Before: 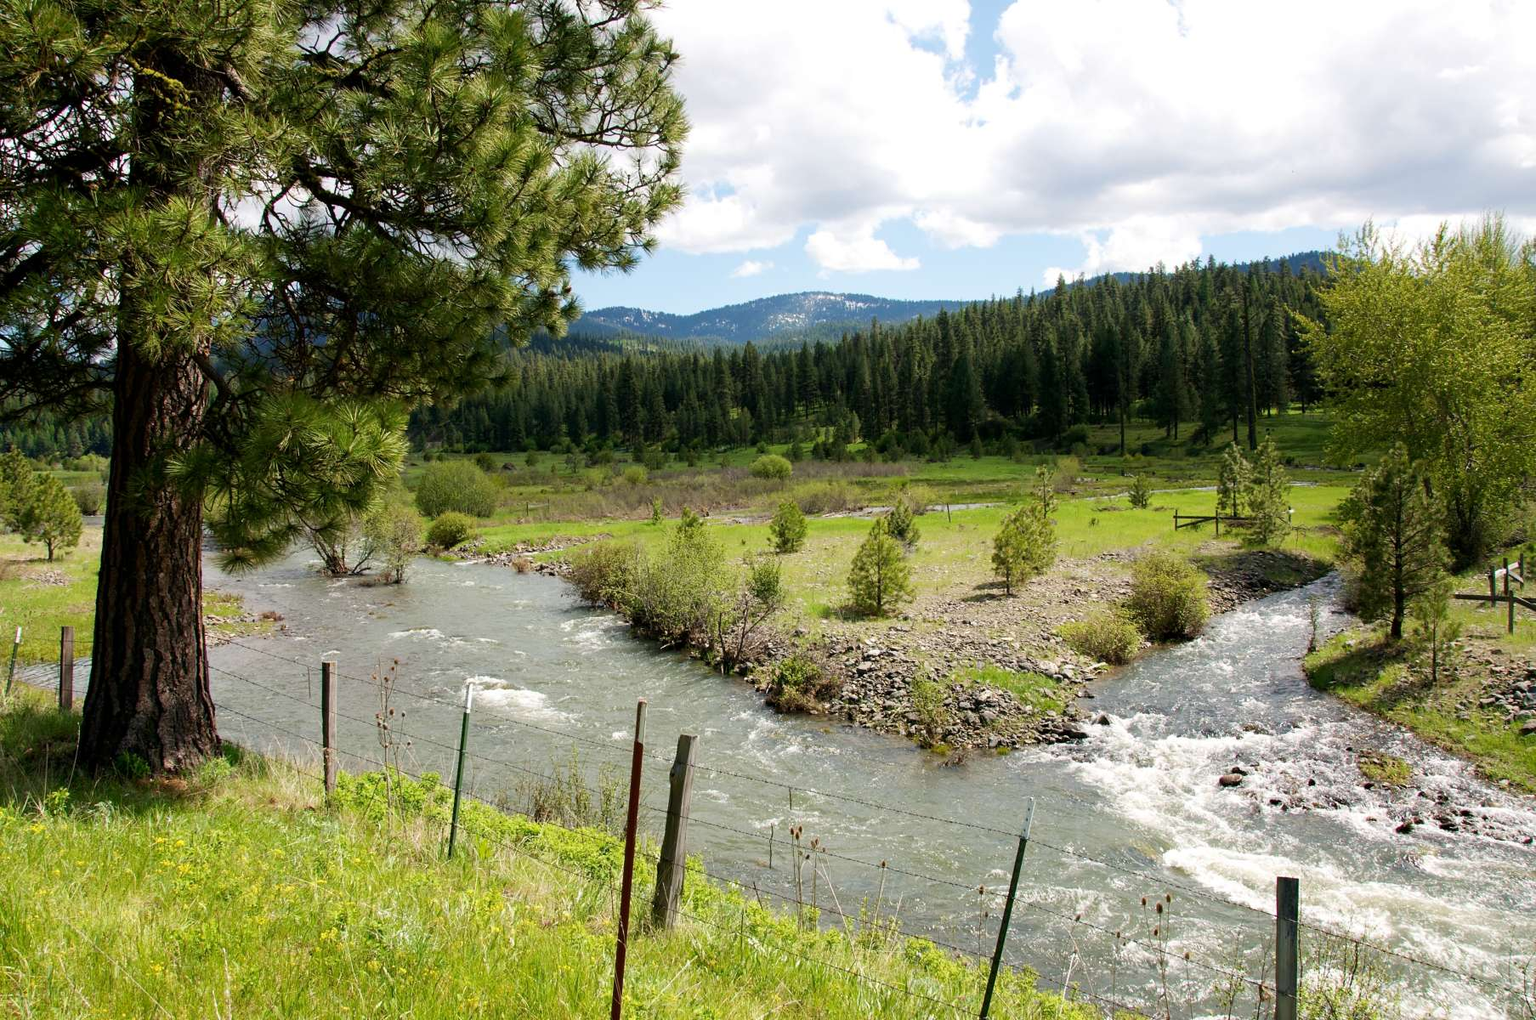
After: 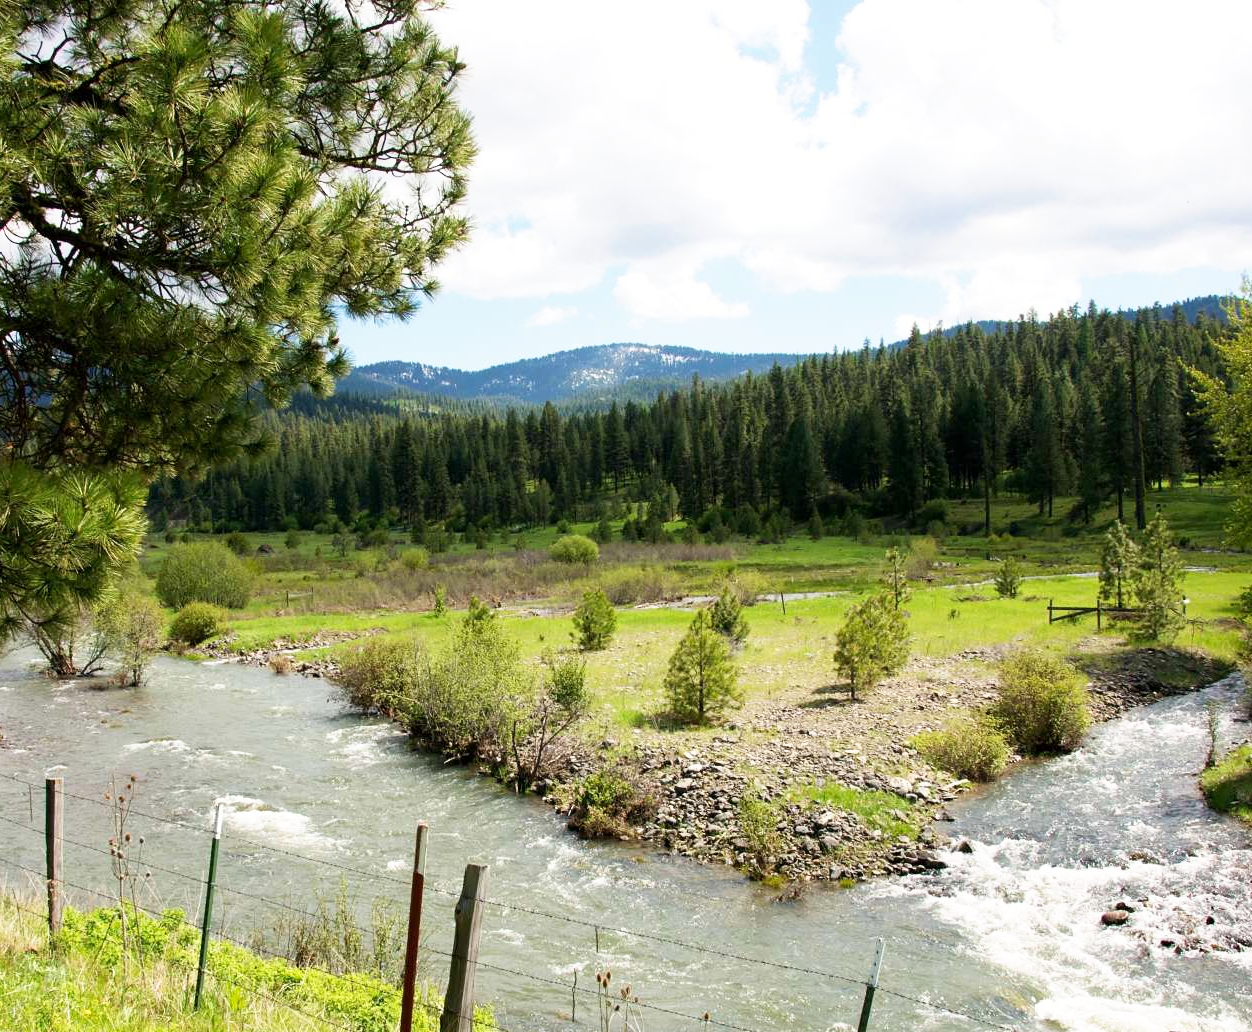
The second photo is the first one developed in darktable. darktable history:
base curve: curves: ch0 [(0, 0) (0.688, 0.865) (1, 1)], preserve colors none
crop: left 18.479%, right 12.2%, bottom 13.971%
